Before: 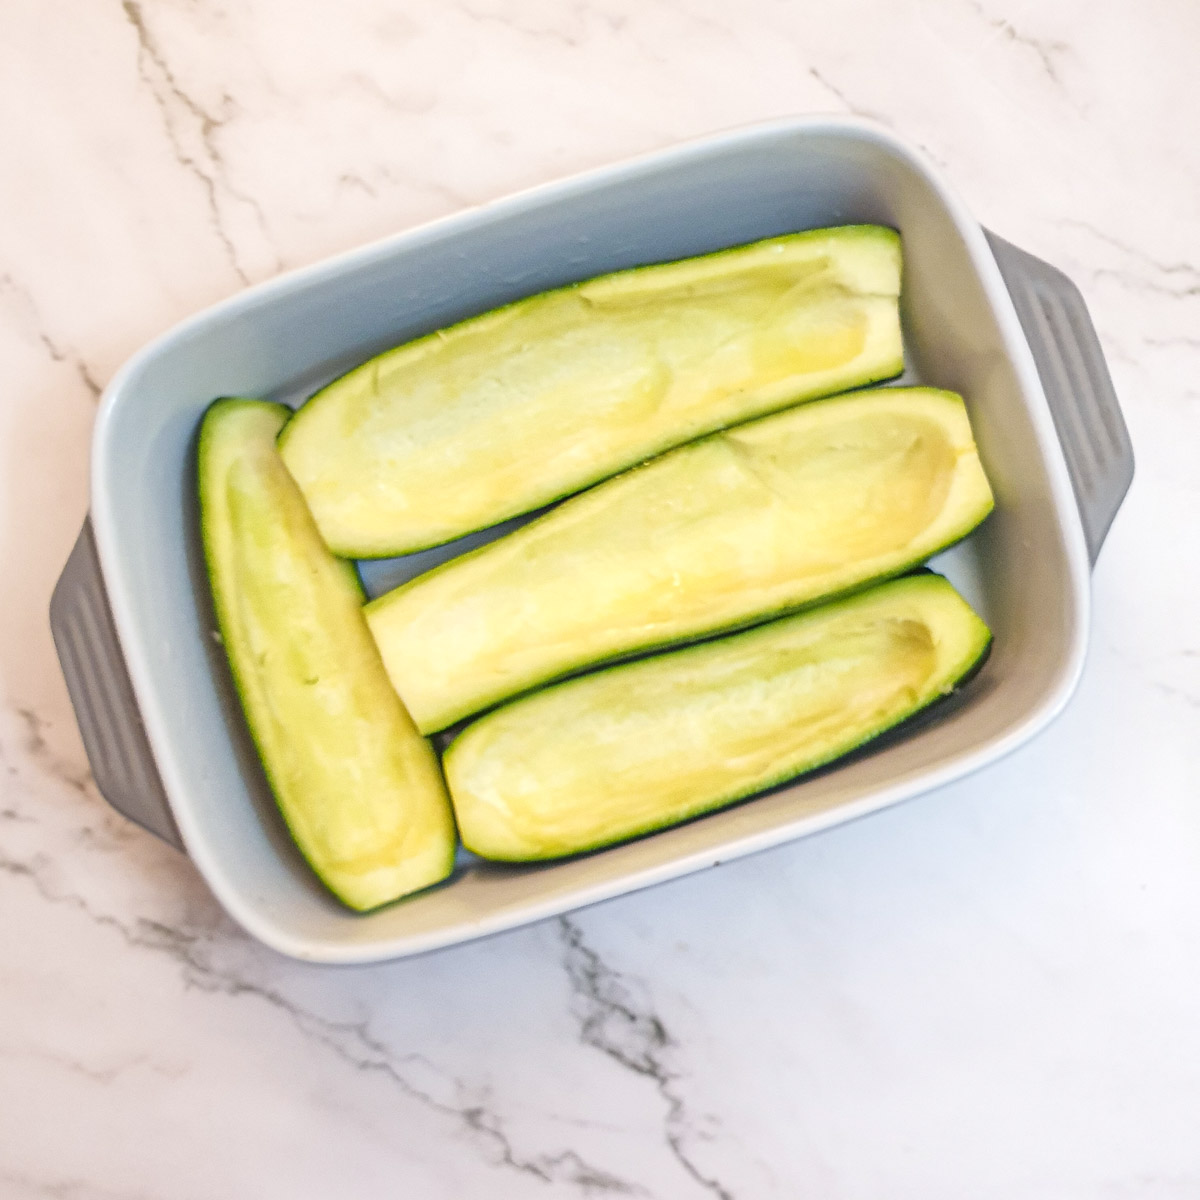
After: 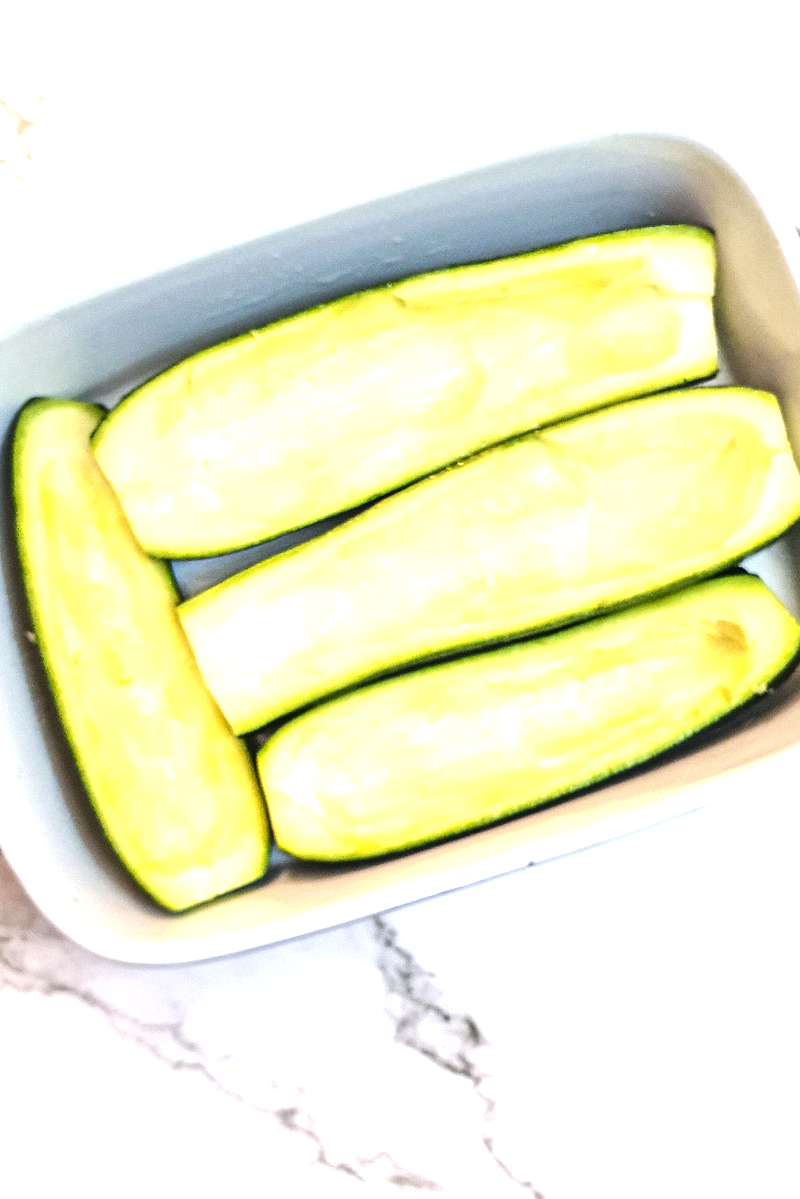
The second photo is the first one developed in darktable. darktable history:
tone equalizer: -8 EV -1.08 EV, -7 EV -1.01 EV, -6 EV -0.867 EV, -5 EV -0.578 EV, -3 EV 0.578 EV, -2 EV 0.867 EV, -1 EV 1.01 EV, +0 EV 1.08 EV, edges refinement/feathering 500, mask exposure compensation -1.57 EV, preserve details no
crop and rotate: left 15.546%, right 17.787%
